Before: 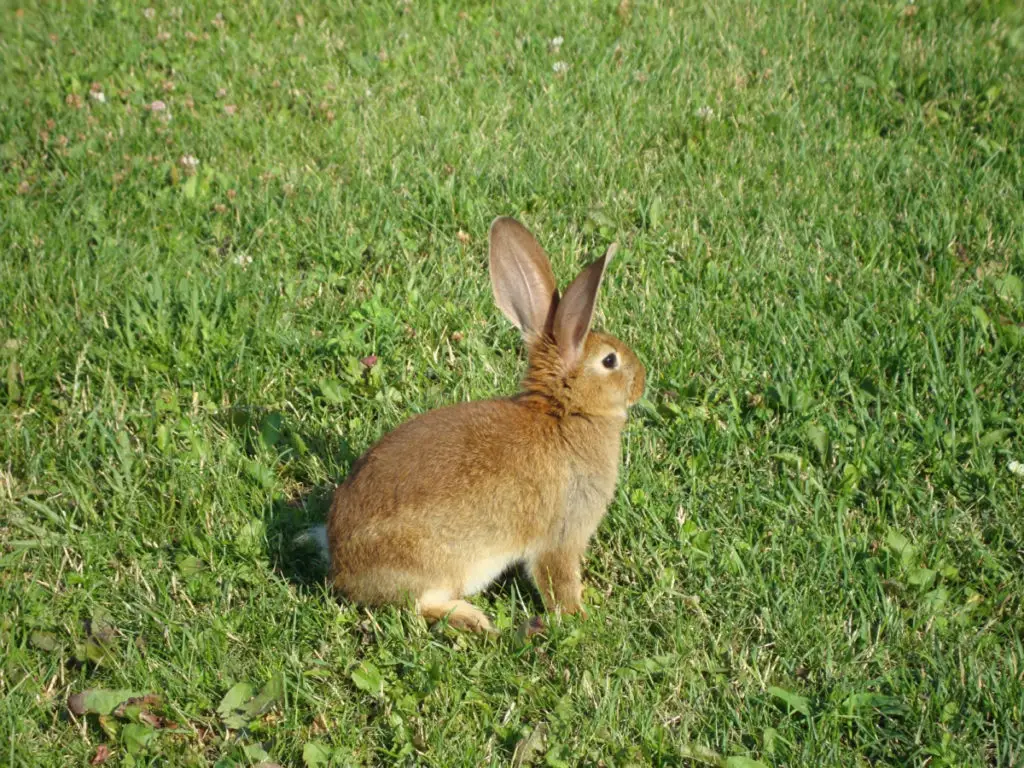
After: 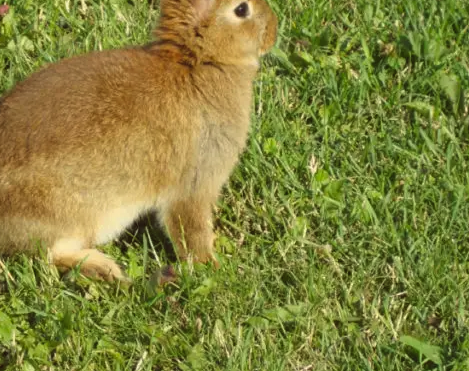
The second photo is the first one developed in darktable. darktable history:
crop: left 35.976%, top 45.819%, right 18.162%, bottom 5.807%
color balance: lift [1.005, 1.002, 0.998, 0.998], gamma [1, 1.021, 1.02, 0.979], gain [0.923, 1.066, 1.056, 0.934]
